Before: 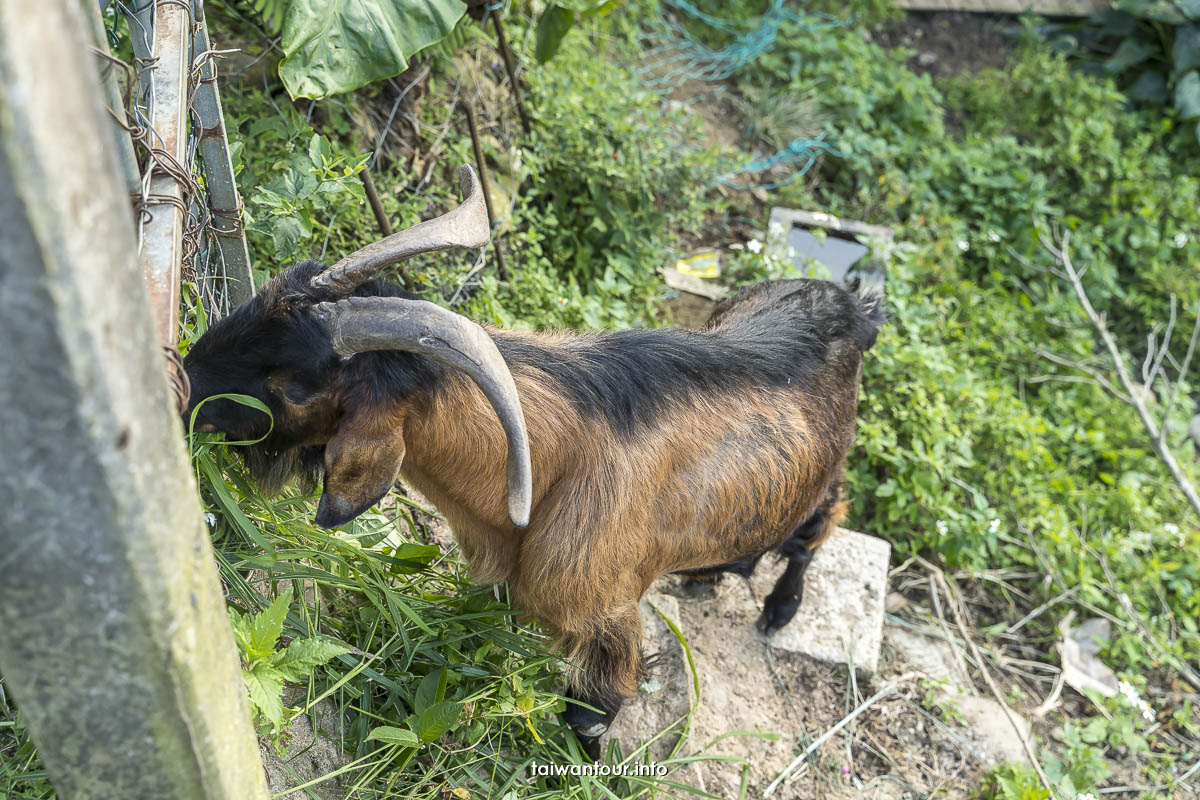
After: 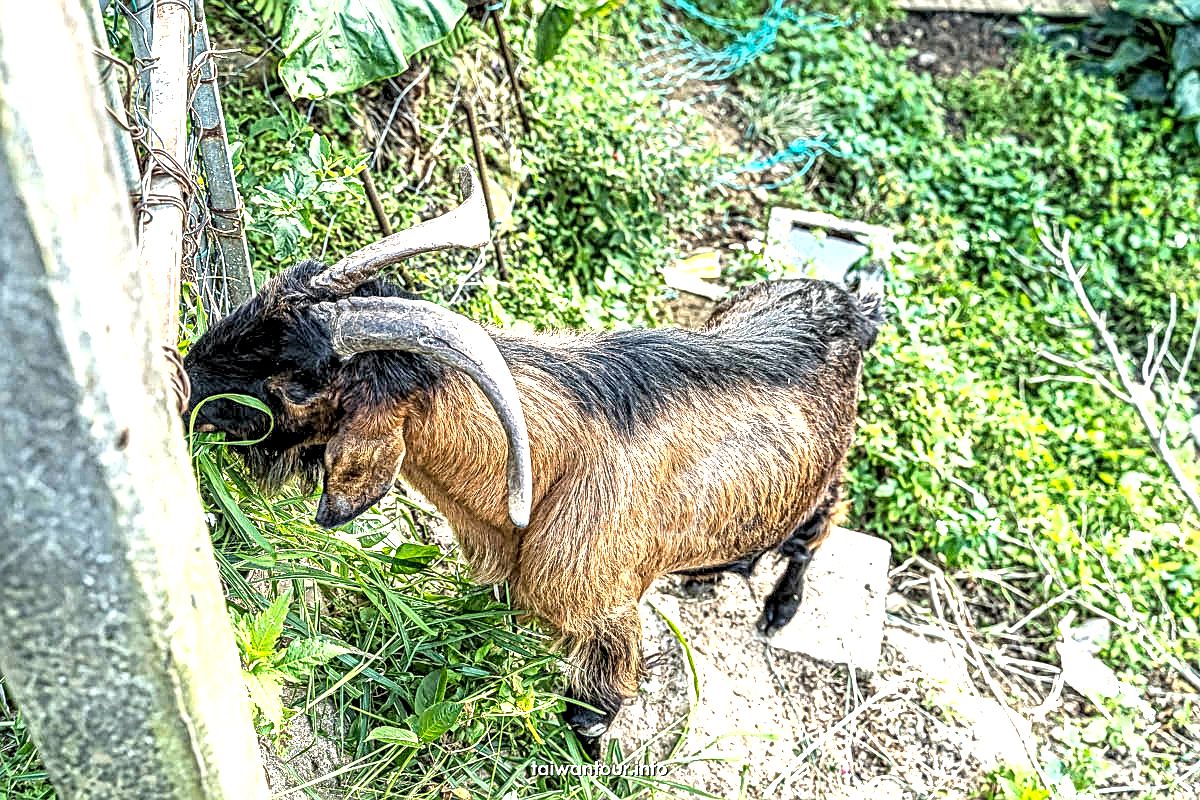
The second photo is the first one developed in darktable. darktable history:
sharpen: amount 0.2
local contrast: mode bilateral grid, contrast 20, coarseness 3, detail 300%, midtone range 0.2
rgb levels: levels [[0.01, 0.419, 0.839], [0, 0.5, 1], [0, 0.5, 1]]
grain: coarseness 0.09 ISO, strength 10%
tone equalizer: on, module defaults
exposure: exposure 0.785 EV, compensate highlight preservation false
